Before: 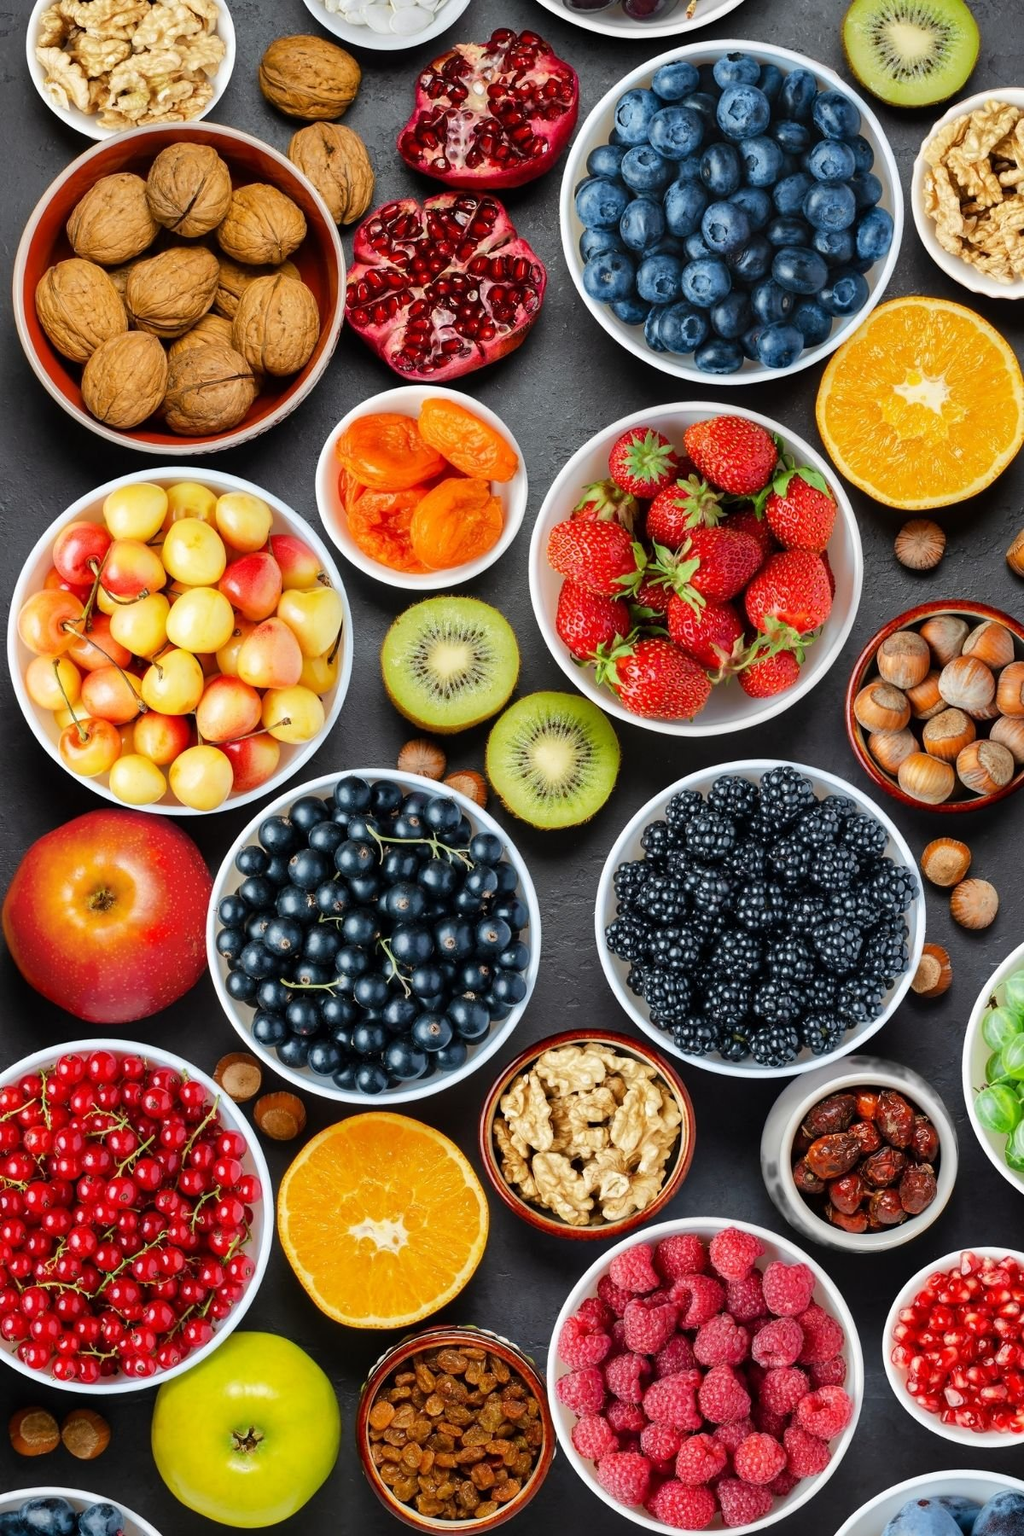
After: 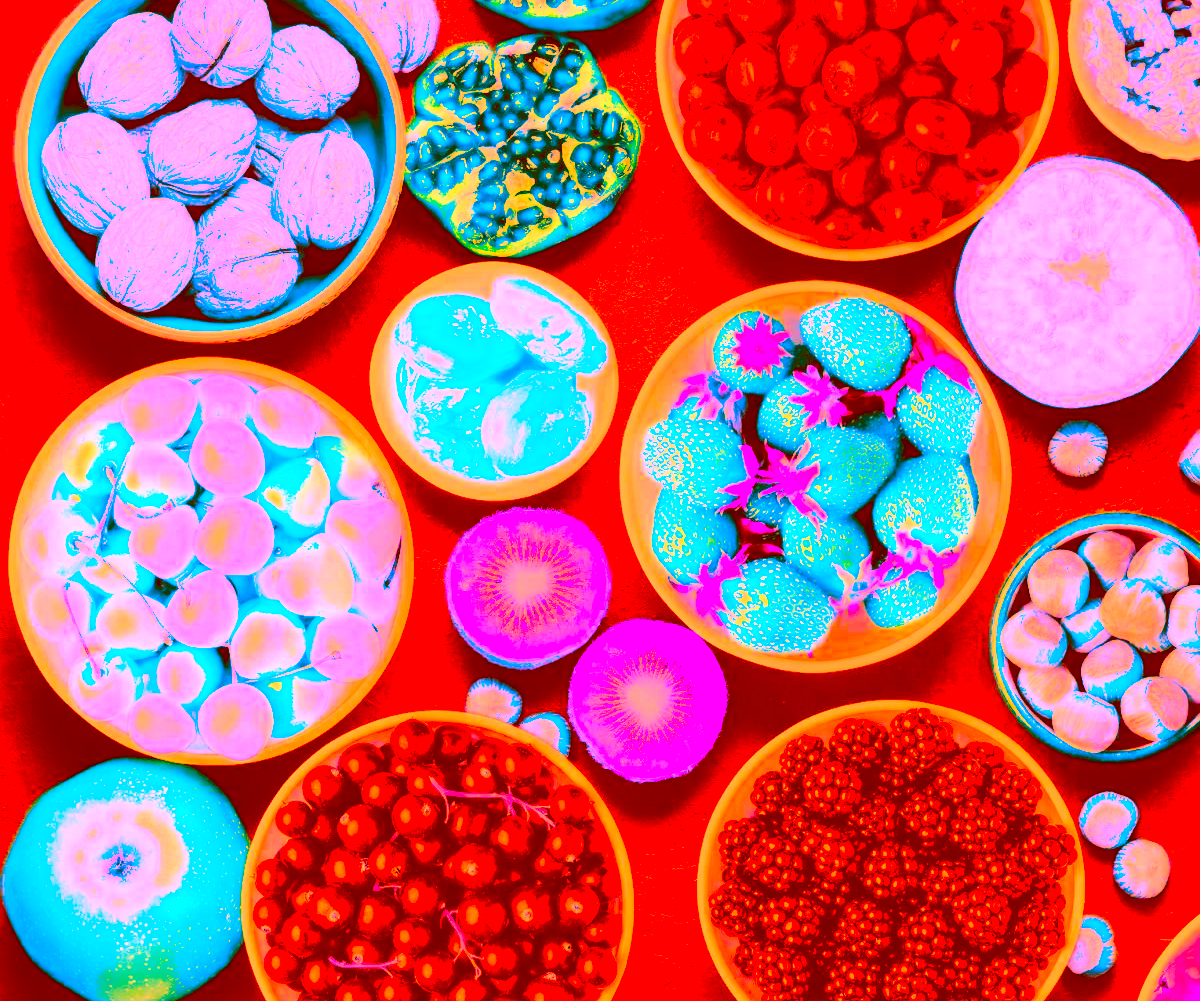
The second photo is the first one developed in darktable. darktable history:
crop and rotate: top 10.604%, bottom 33.763%
base curve: curves: ch0 [(0, 0) (0.036, 0.025) (0.121, 0.166) (0.206, 0.329) (0.605, 0.79) (1, 1)], preserve colors none
color correction: highlights a* -39.54, highlights b* -39.46, shadows a* -39.38, shadows b* -39.24, saturation -2.99
exposure: black level correction 0, exposure 1.629 EV, compensate highlight preservation false
